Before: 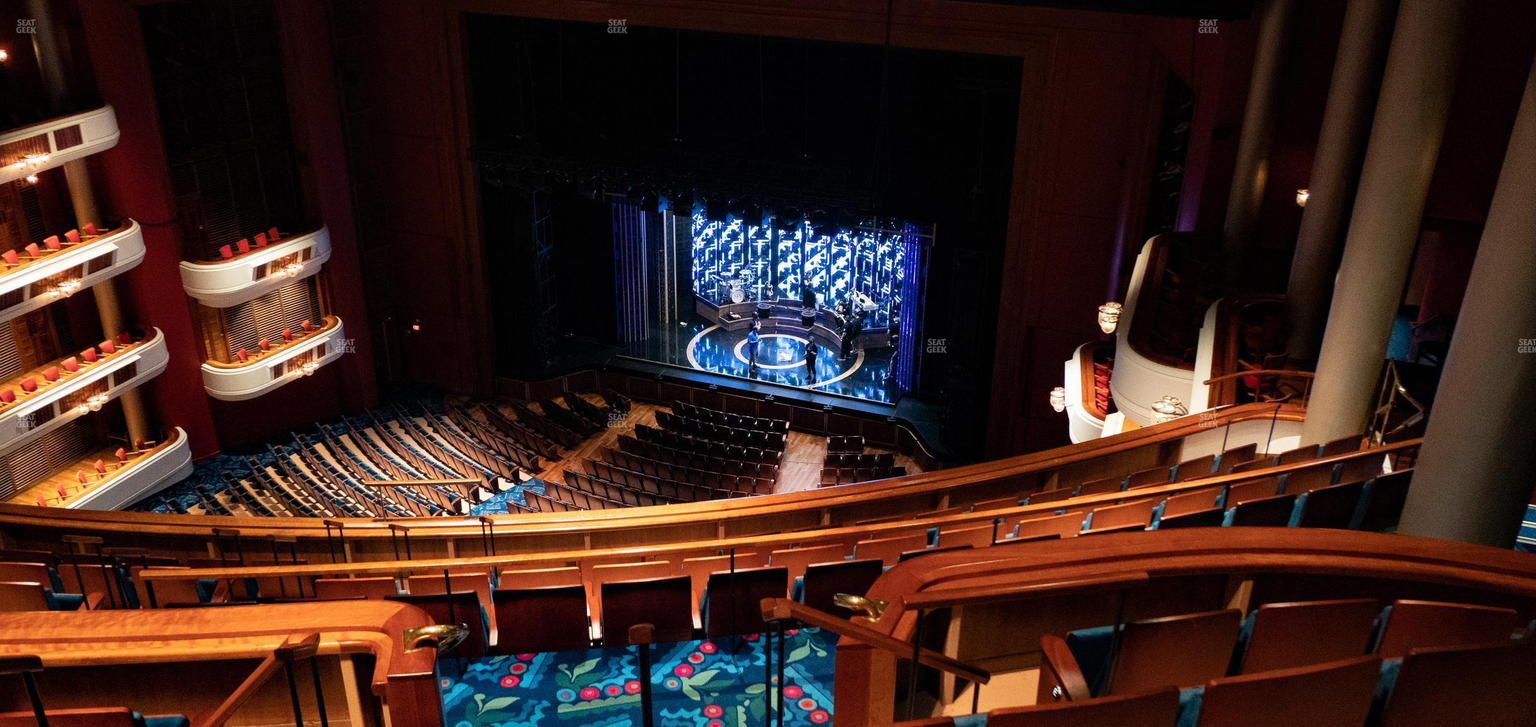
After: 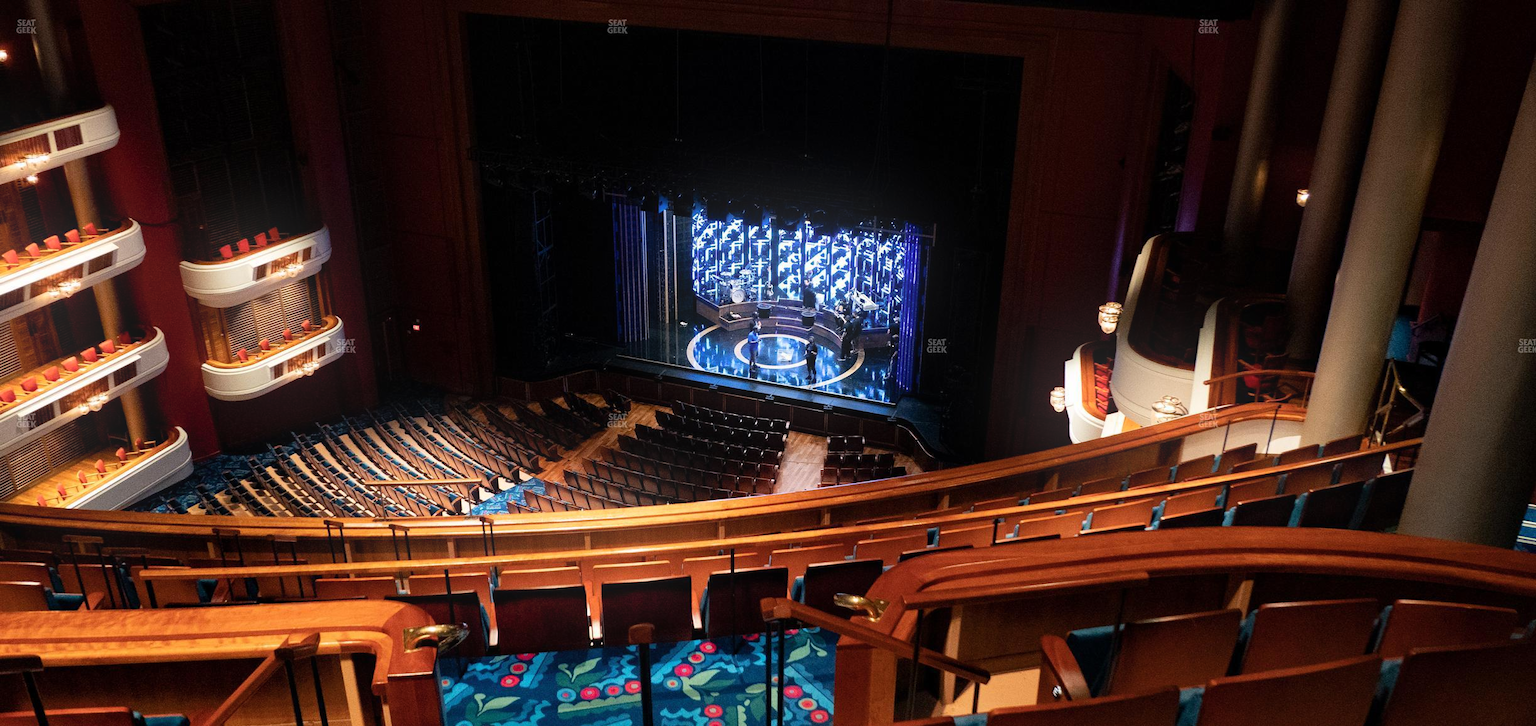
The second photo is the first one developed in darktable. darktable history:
color balance rgb: global vibrance 1%, saturation formula JzAzBz (2021)
bloom: size 16%, threshold 98%, strength 20%
